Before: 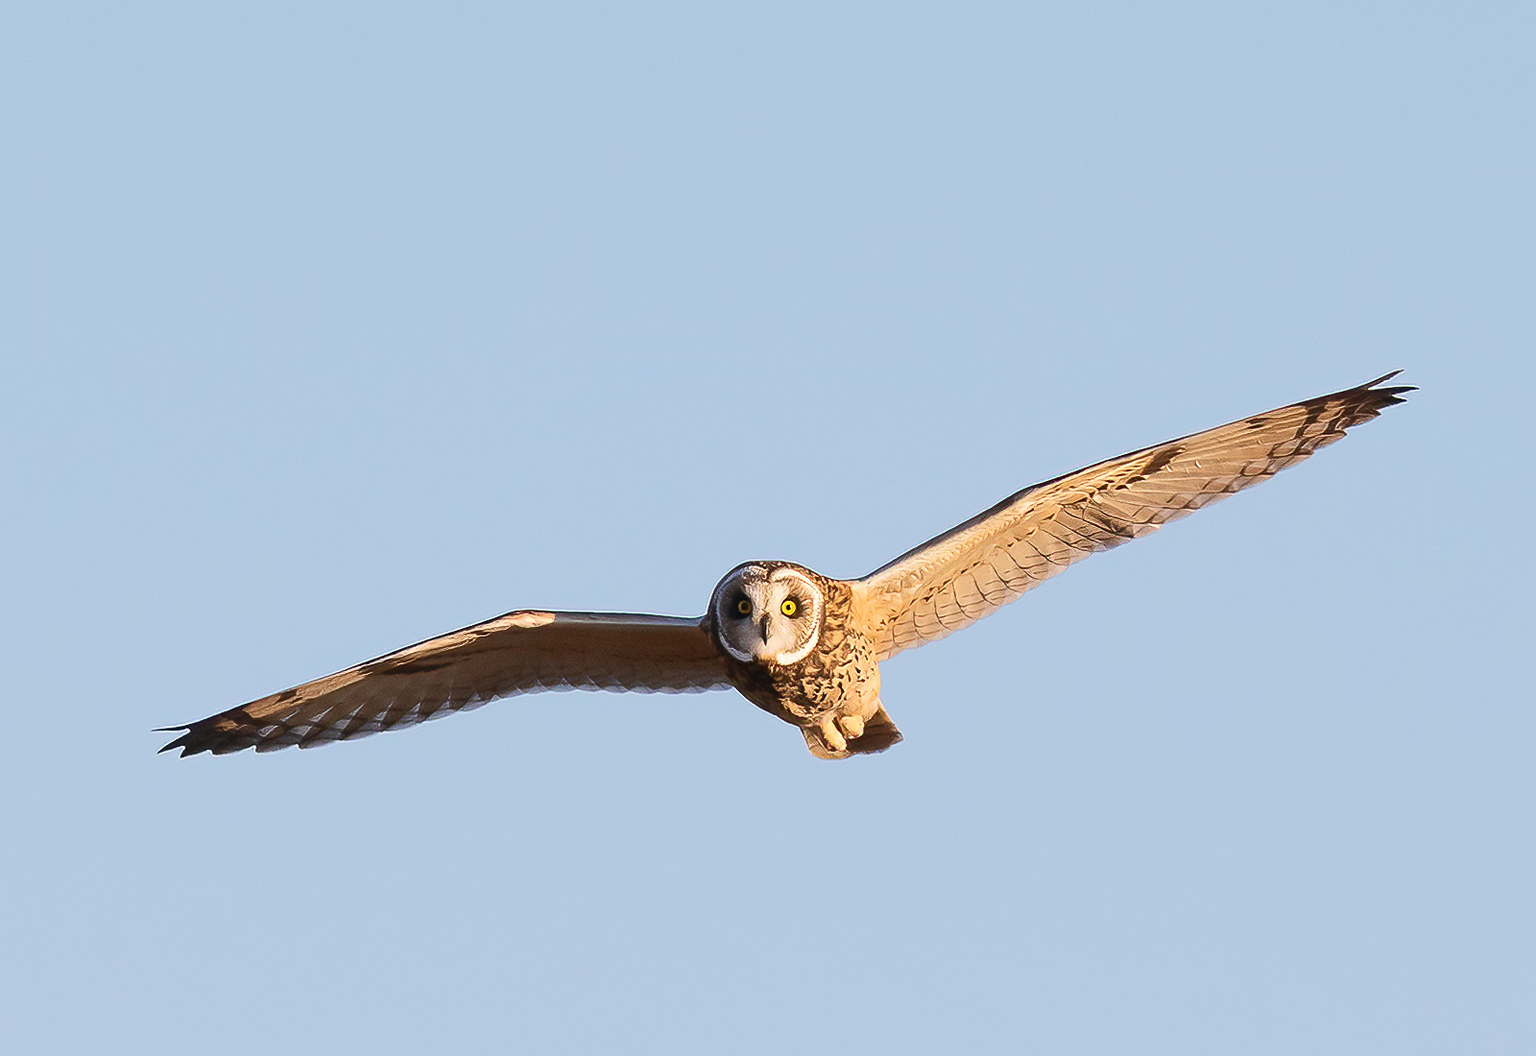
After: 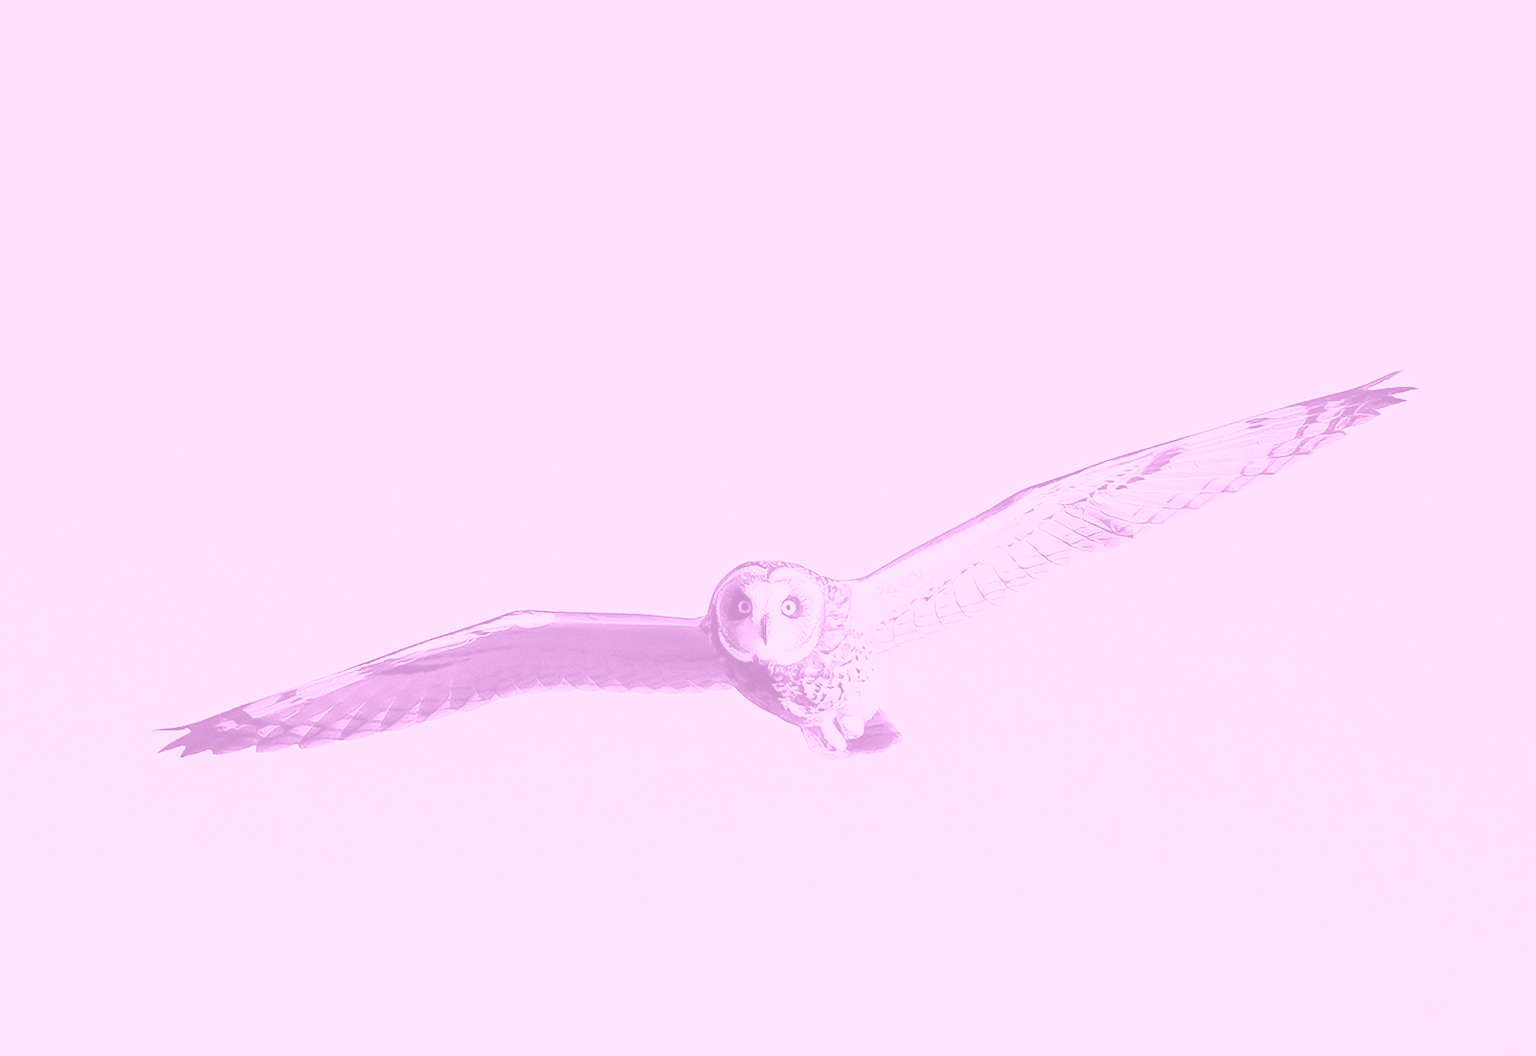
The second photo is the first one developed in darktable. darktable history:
colorize: hue 331.2°, saturation 69%, source mix 30.28%, lightness 69.02%, version 1
base curve: curves: ch0 [(0, 0) (0.028, 0.03) (0.121, 0.232) (0.46, 0.748) (0.859, 0.968) (1, 1)], preserve colors none
exposure: black level correction 0.003, exposure 0.383 EV, compensate highlight preservation false
